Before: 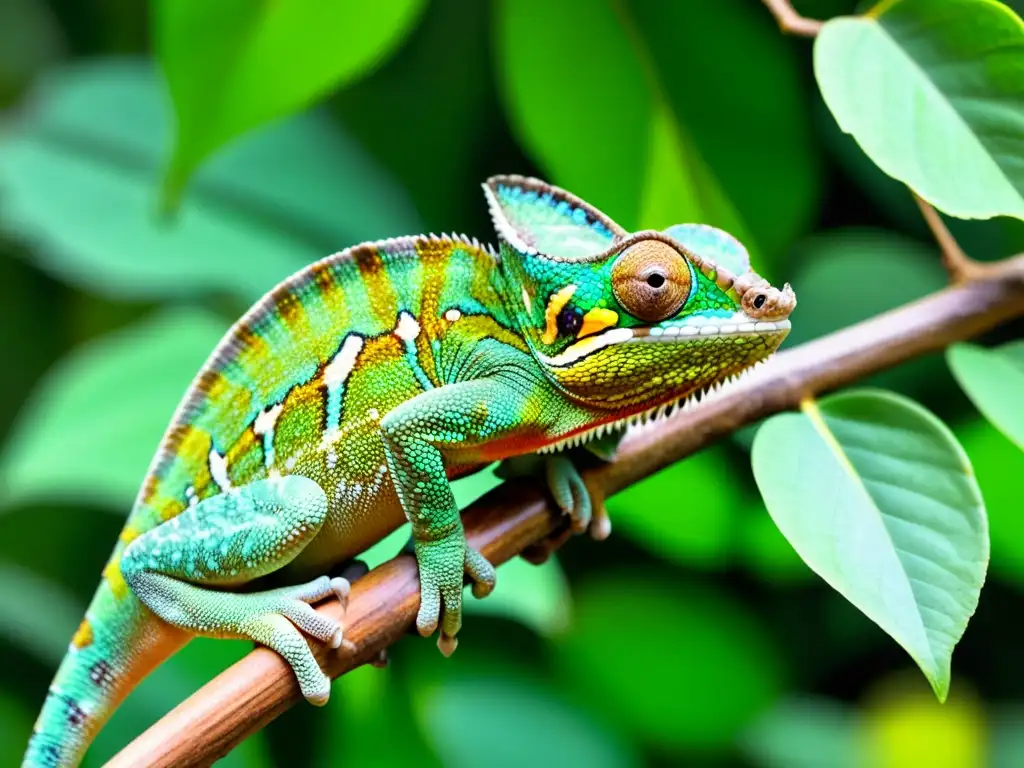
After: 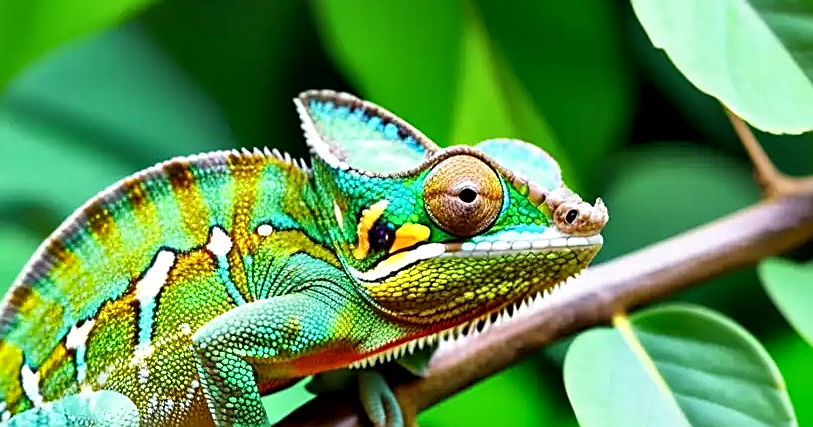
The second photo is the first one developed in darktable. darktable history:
shadows and highlights: soften with gaussian
sharpen: on, module defaults
local contrast: mode bilateral grid, contrast 20, coarseness 50, detail 132%, midtone range 0.2
crop: left 18.38%, top 11.092%, right 2.134%, bottom 33.217%
